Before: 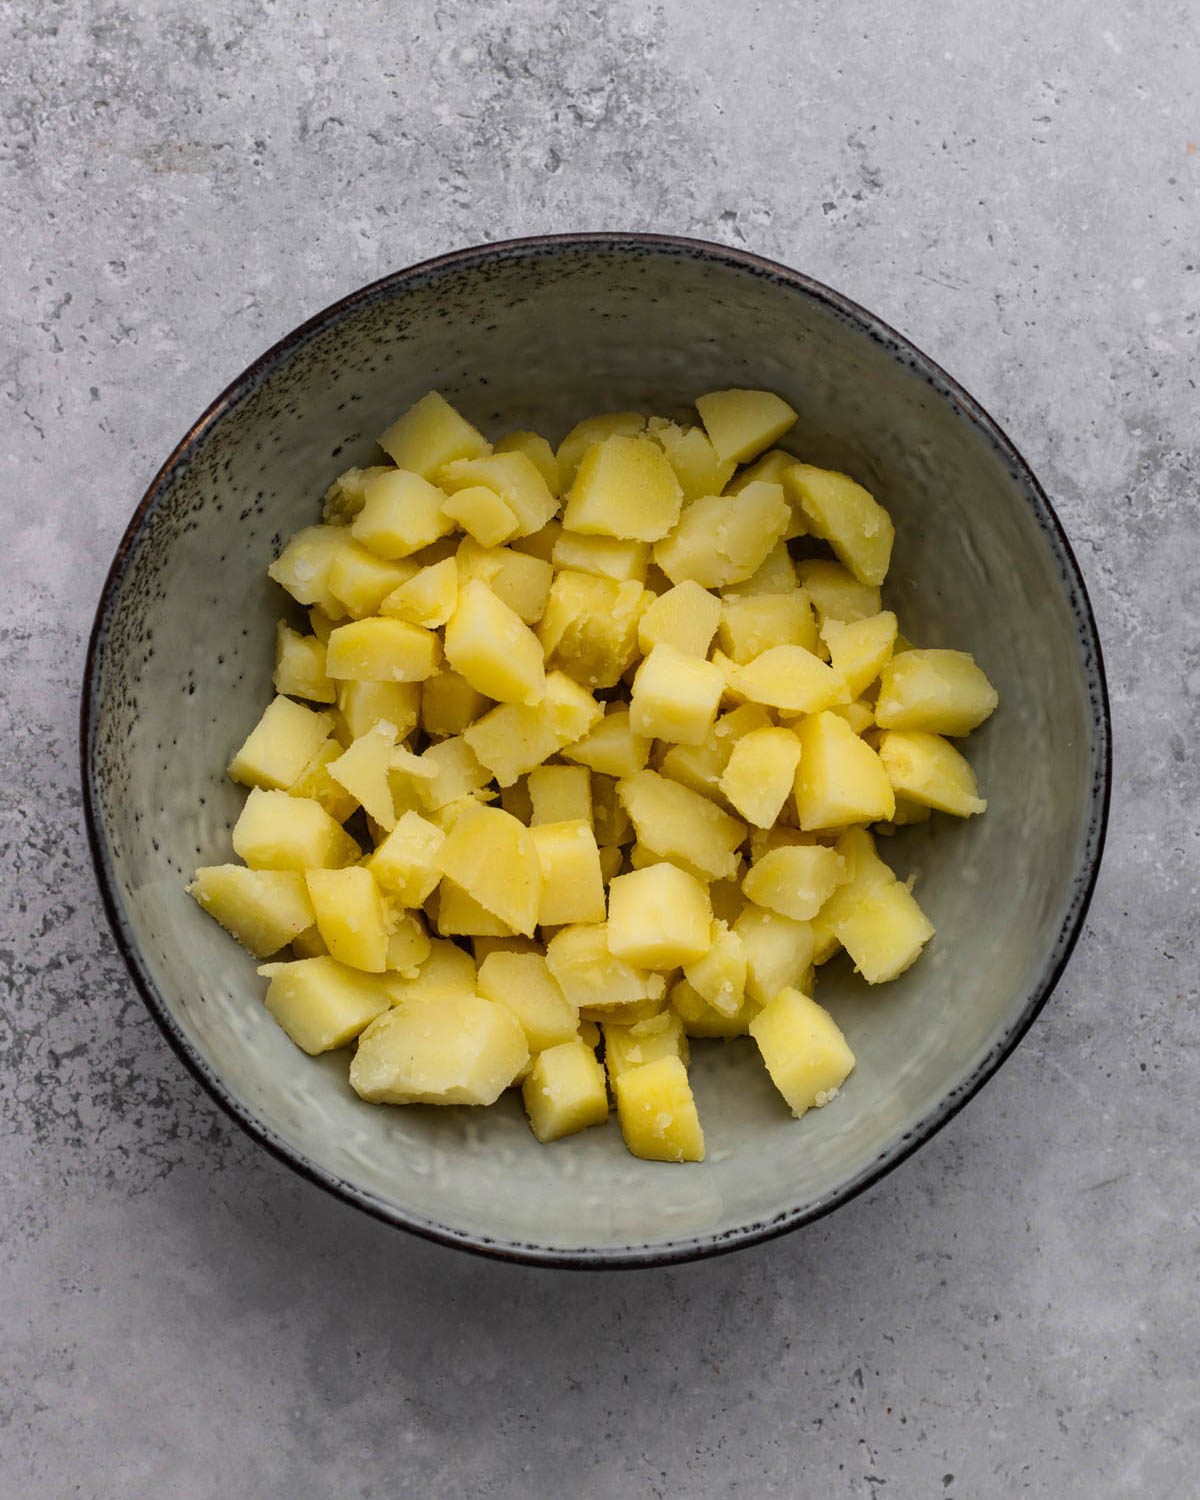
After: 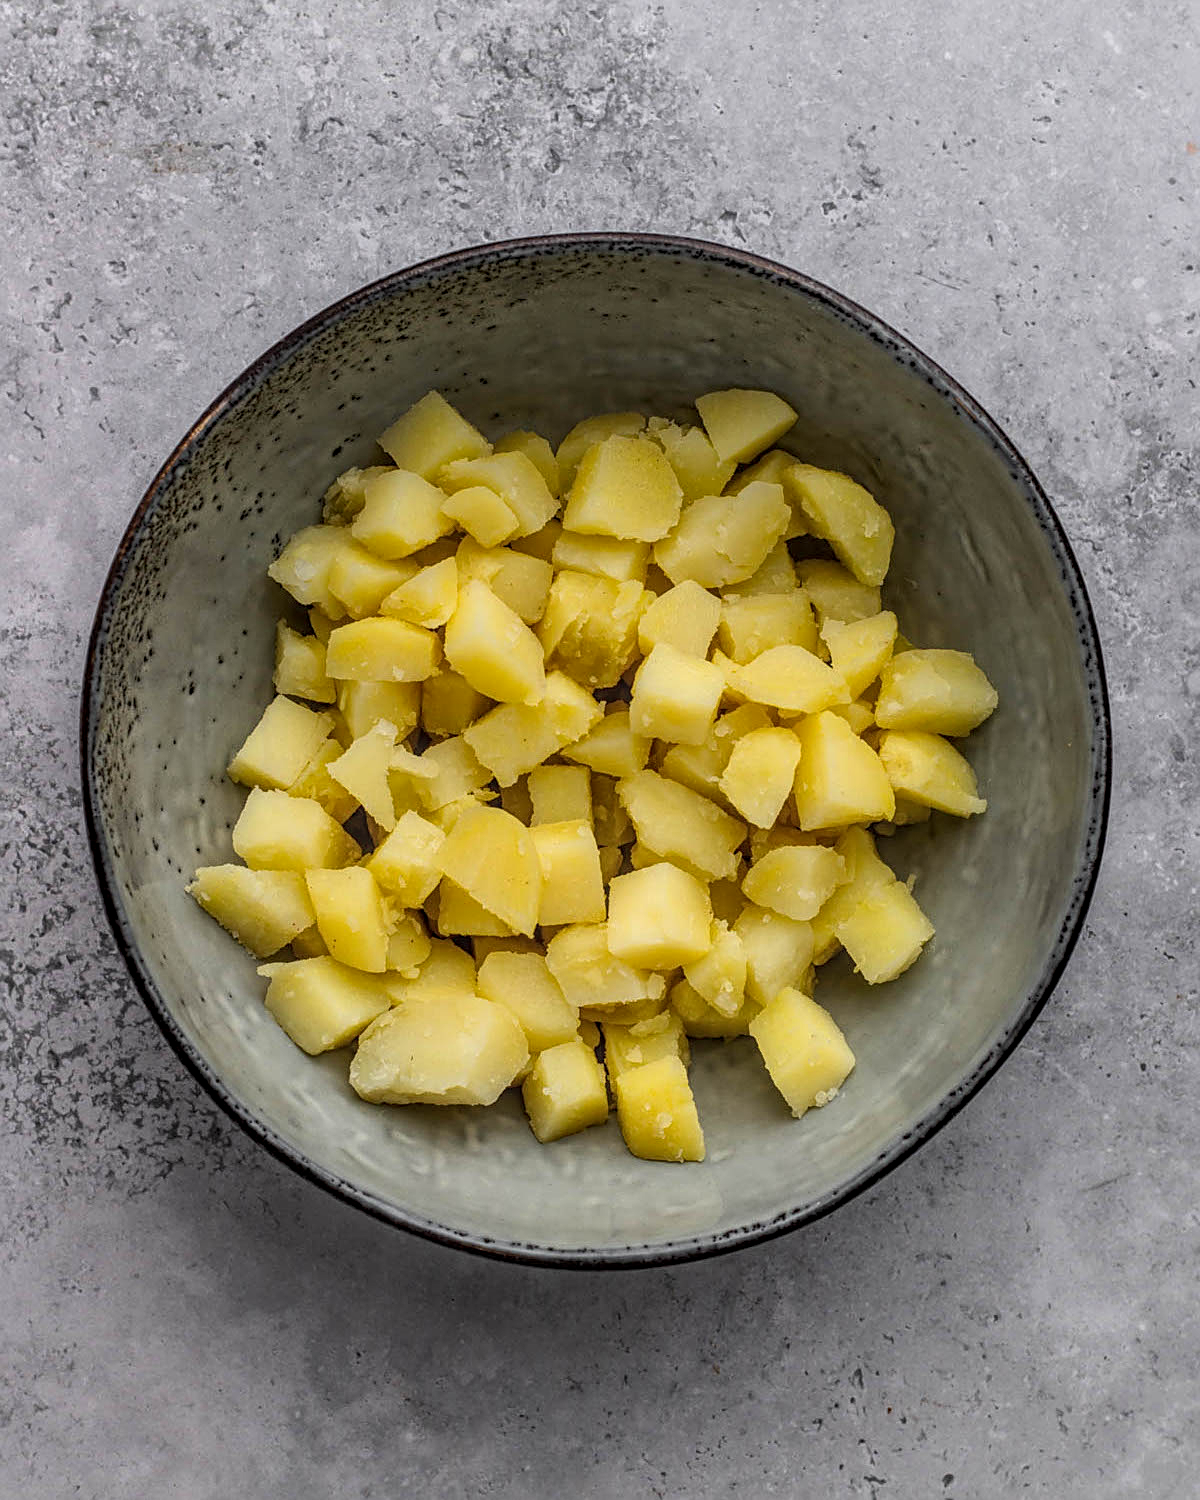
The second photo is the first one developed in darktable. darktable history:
sharpen: on, module defaults
local contrast: highlights 0%, shadows 0%, detail 133%
